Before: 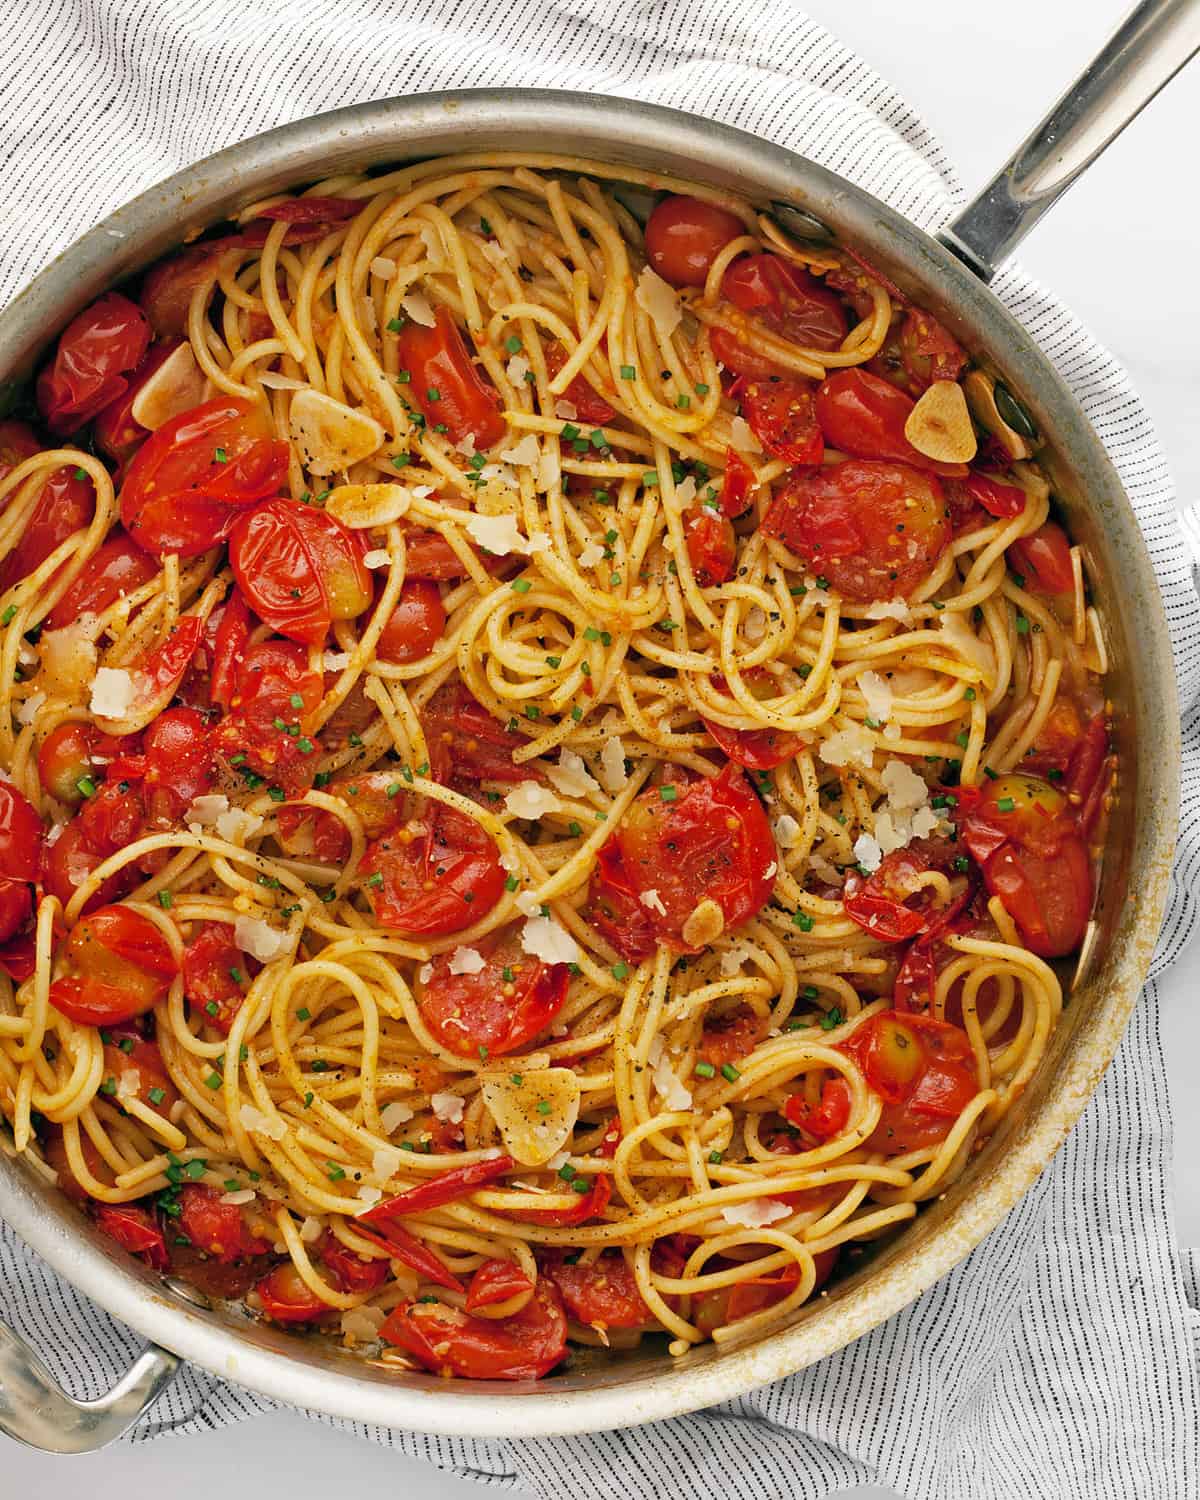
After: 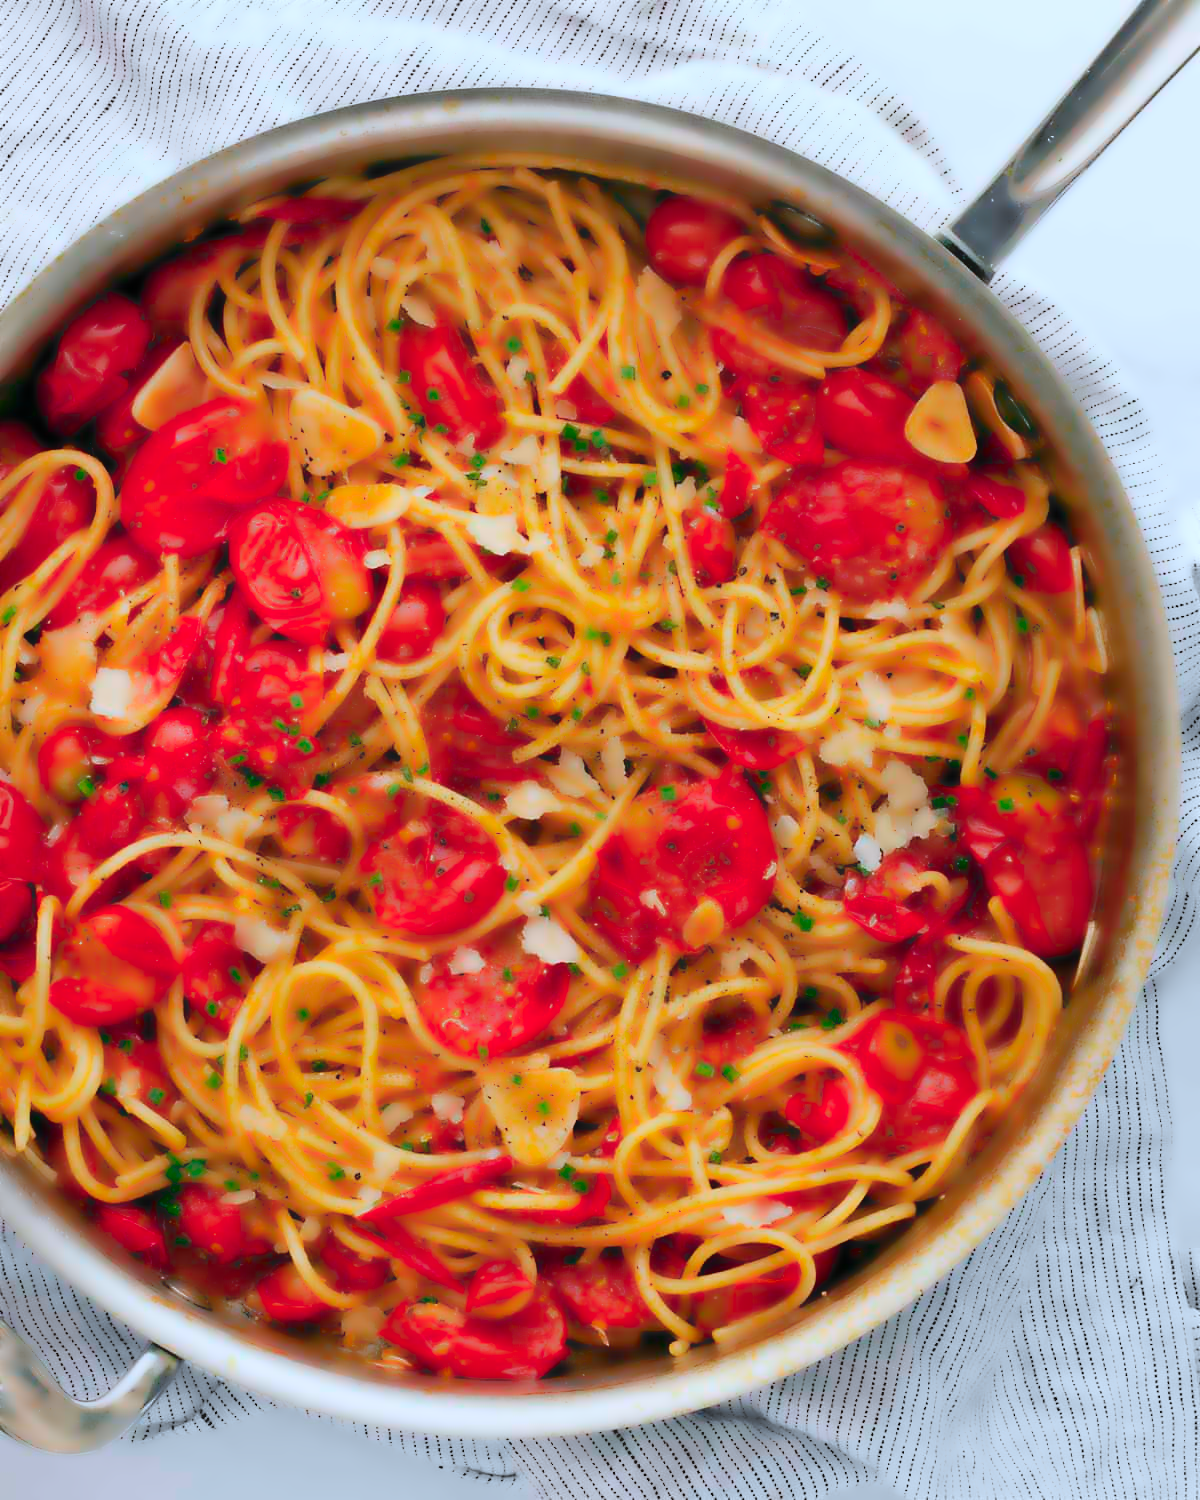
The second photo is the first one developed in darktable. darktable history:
color calibration: output R [0.972, 0.068, -0.094, 0], output G [-0.178, 1.216, -0.086, 0], output B [0.095, -0.136, 0.98, 0], illuminant custom, x 0.371, y 0.381, temperature 4283.16 K
lowpass: radius 4, soften with bilateral filter, unbound 0
tone equalizer: on, module defaults
